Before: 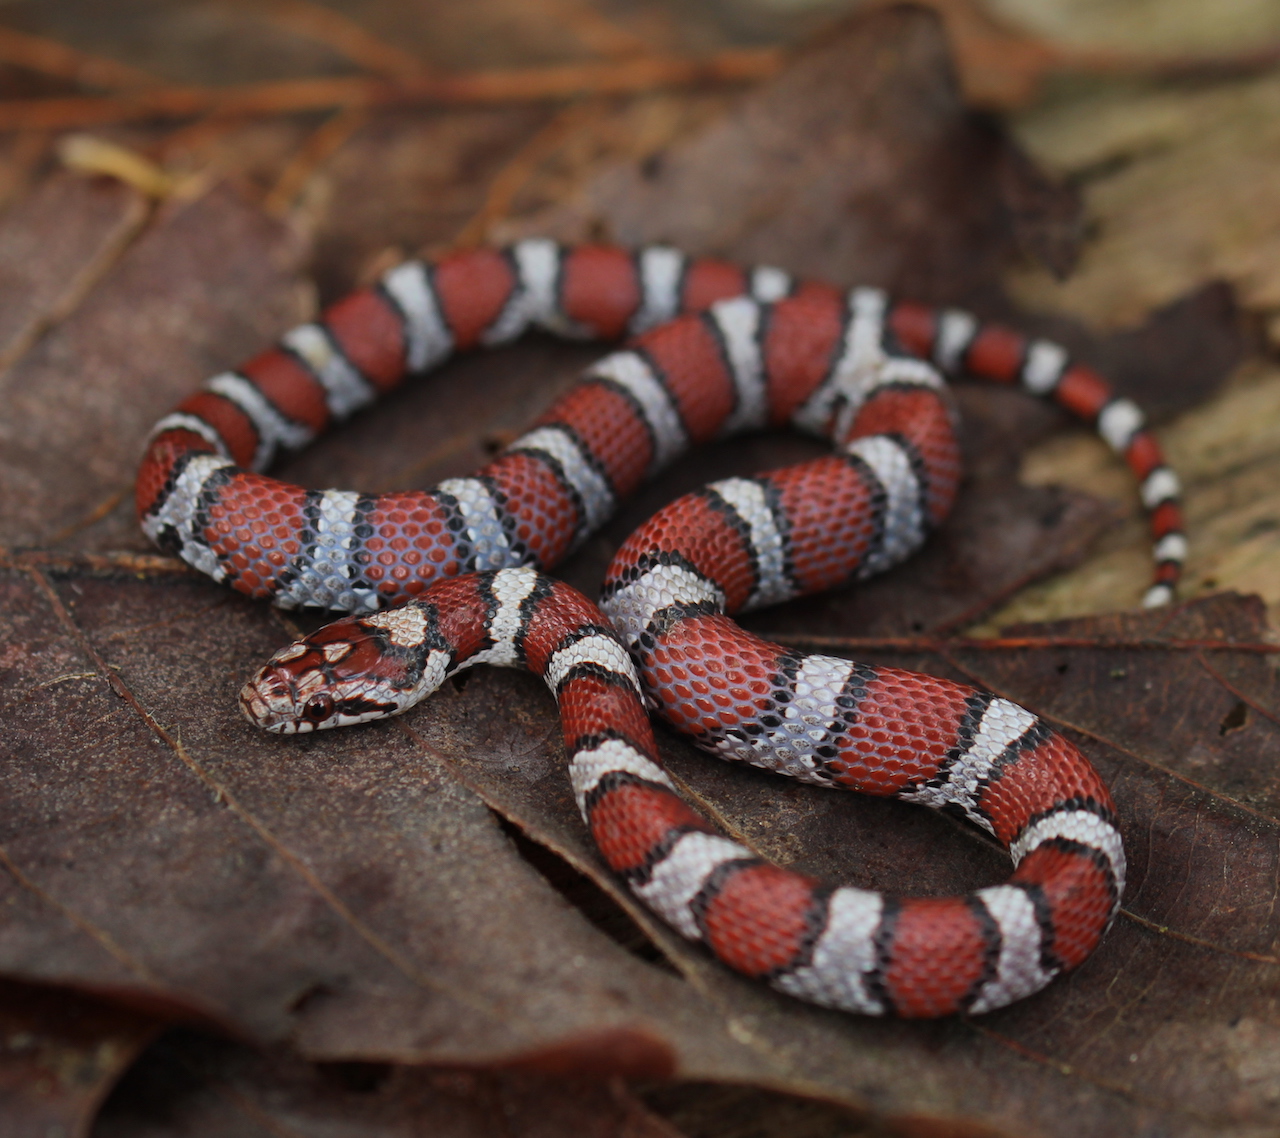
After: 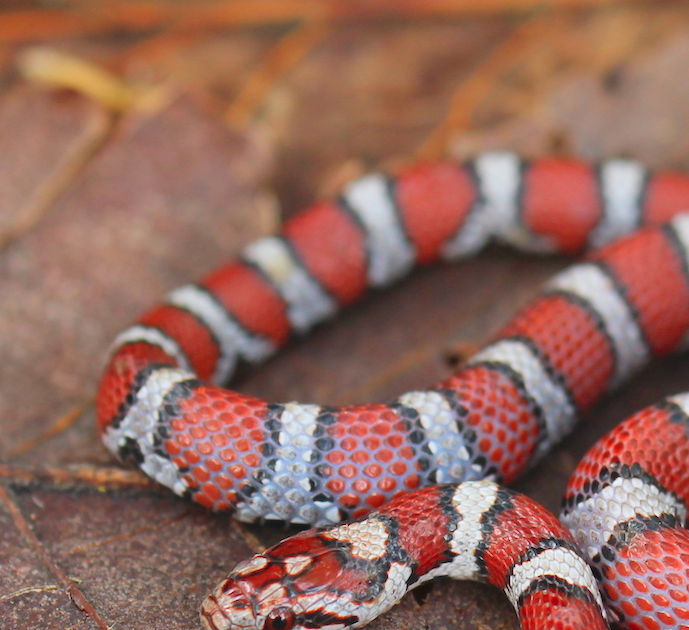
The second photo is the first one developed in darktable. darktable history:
crop and rotate: left 3.07%, top 7.68%, right 43.088%, bottom 36.919%
levels: levels [0, 0.397, 0.955]
